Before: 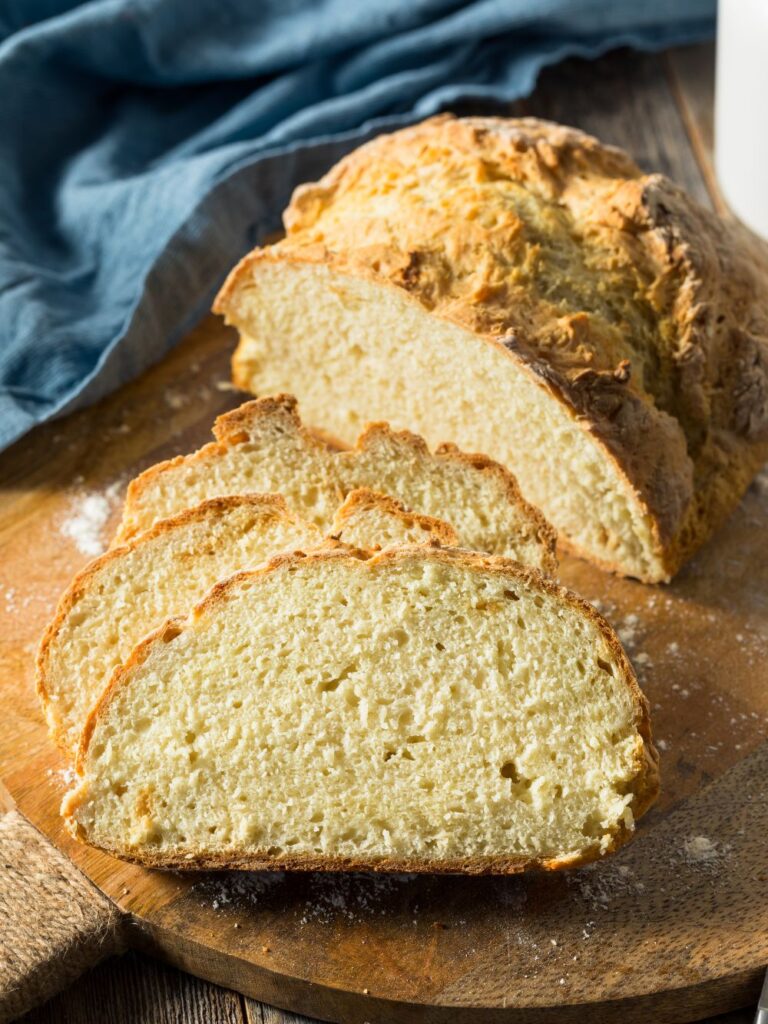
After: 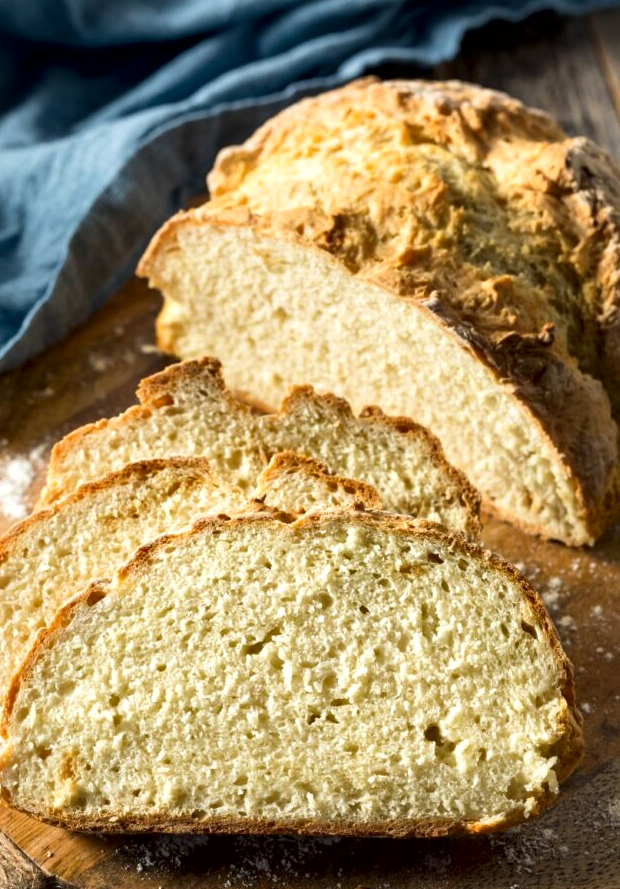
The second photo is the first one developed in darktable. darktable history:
crop: left 9.952%, top 3.626%, right 9.288%, bottom 9.476%
local contrast: mode bilateral grid, contrast 70, coarseness 76, detail 181%, midtone range 0.2
